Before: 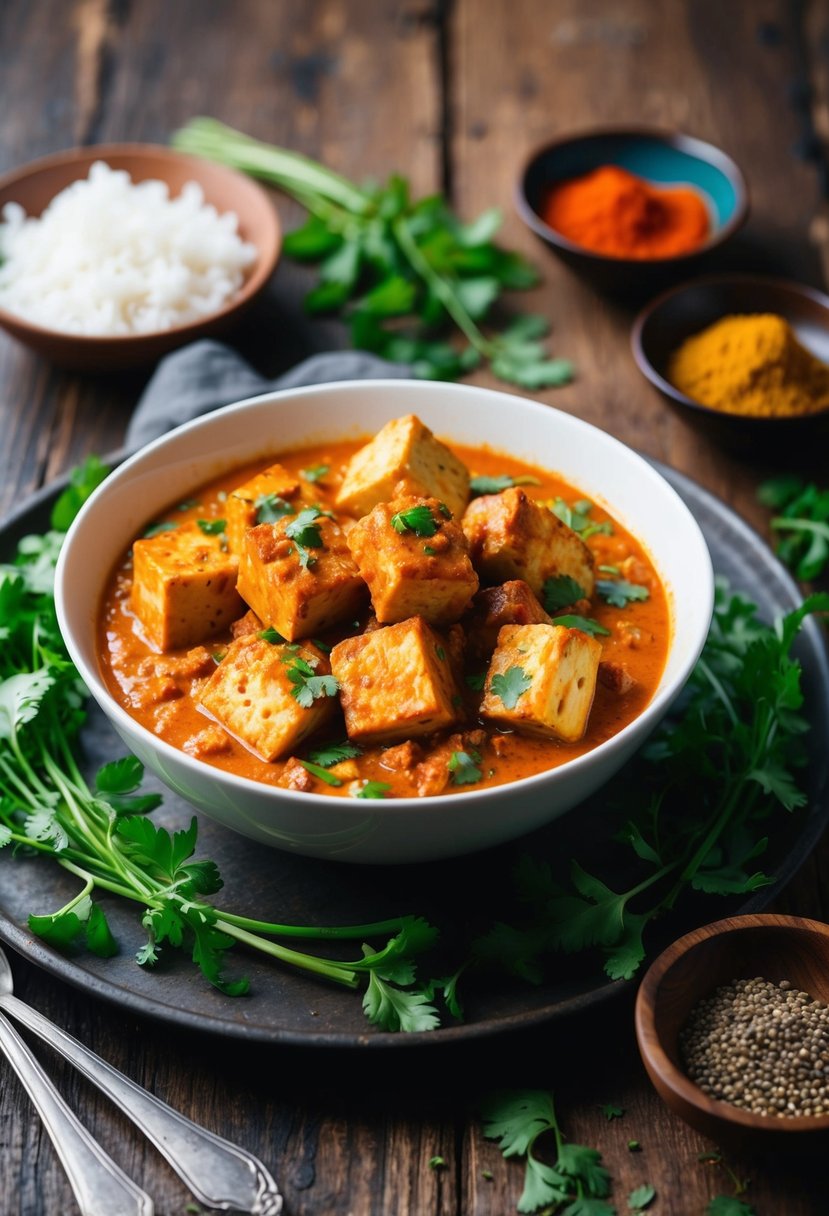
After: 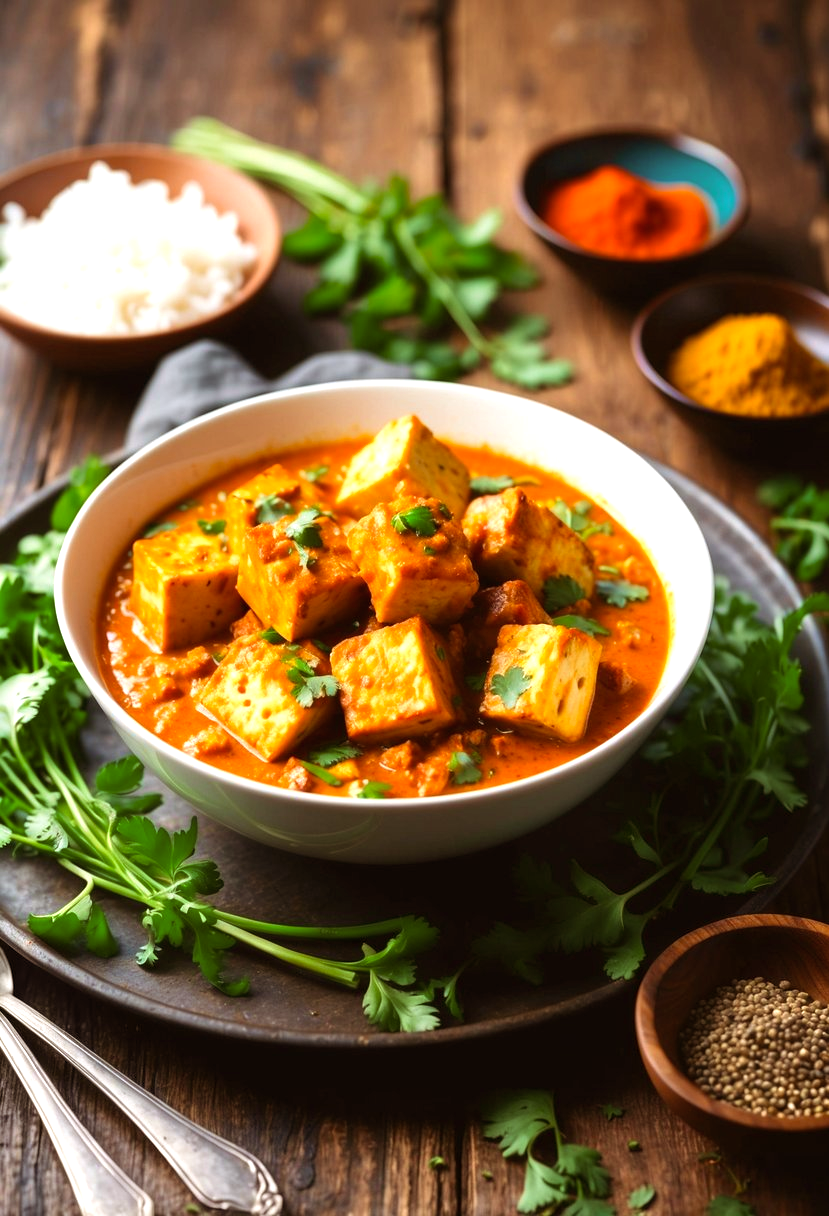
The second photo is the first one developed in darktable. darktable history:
exposure: exposure 0.559 EV, compensate highlight preservation false
color balance rgb: shadows lift › chroma 4.41%, shadows lift › hue 27°, power › chroma 2.5%, power › hue 70°, highlights gain › chroma 1%, highlights gain › hue 27°, saturation formula JzAzBz (2021)
velvia: on, module defaults
